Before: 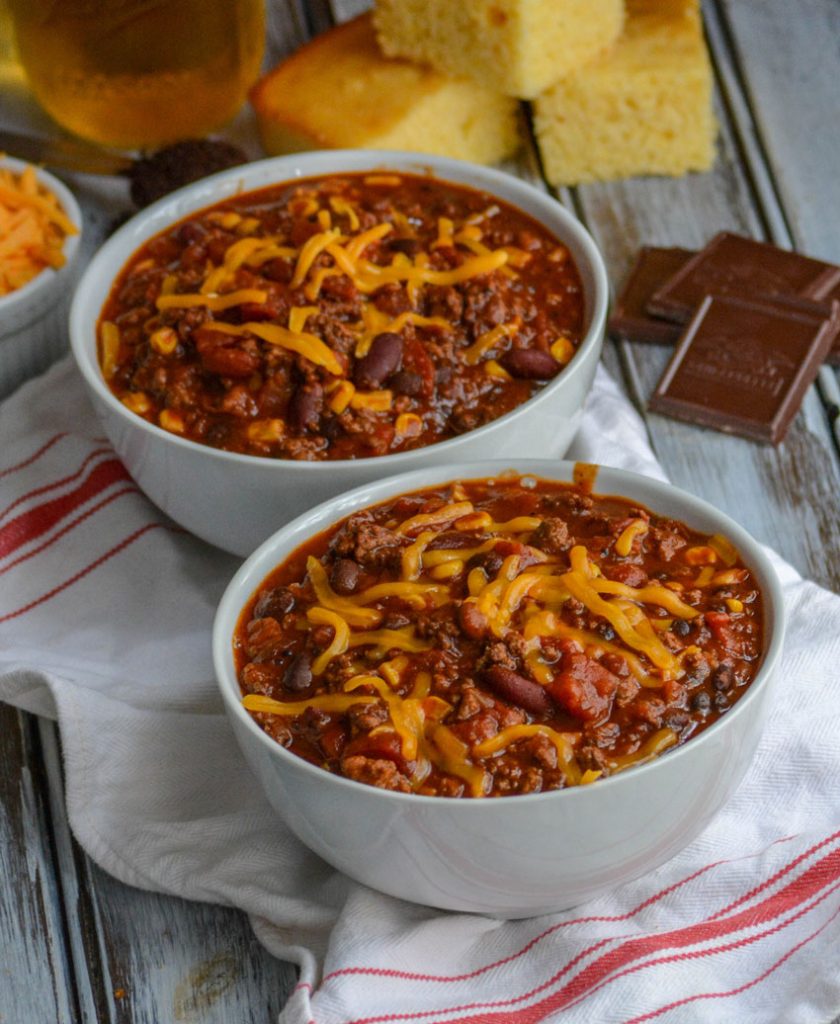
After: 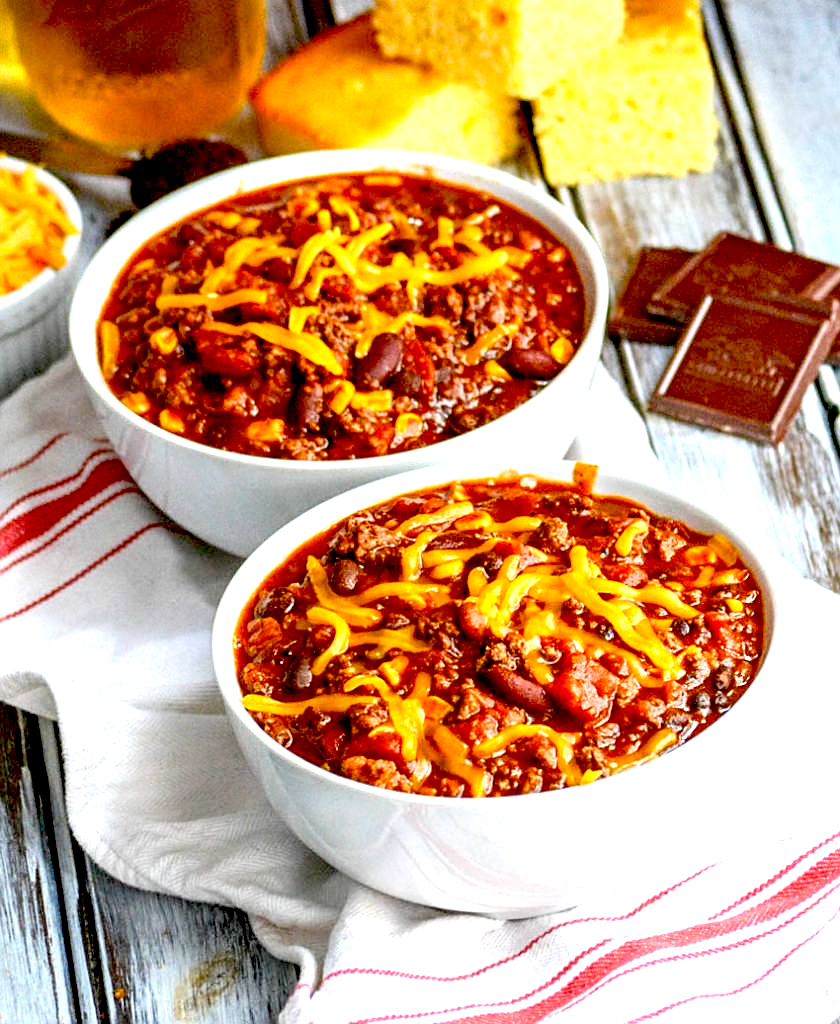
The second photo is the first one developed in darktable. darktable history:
exposure: black level correction 0.016, exposure 1.774 EV, compensate highlight preservation false
sharpen: on, module defaults
